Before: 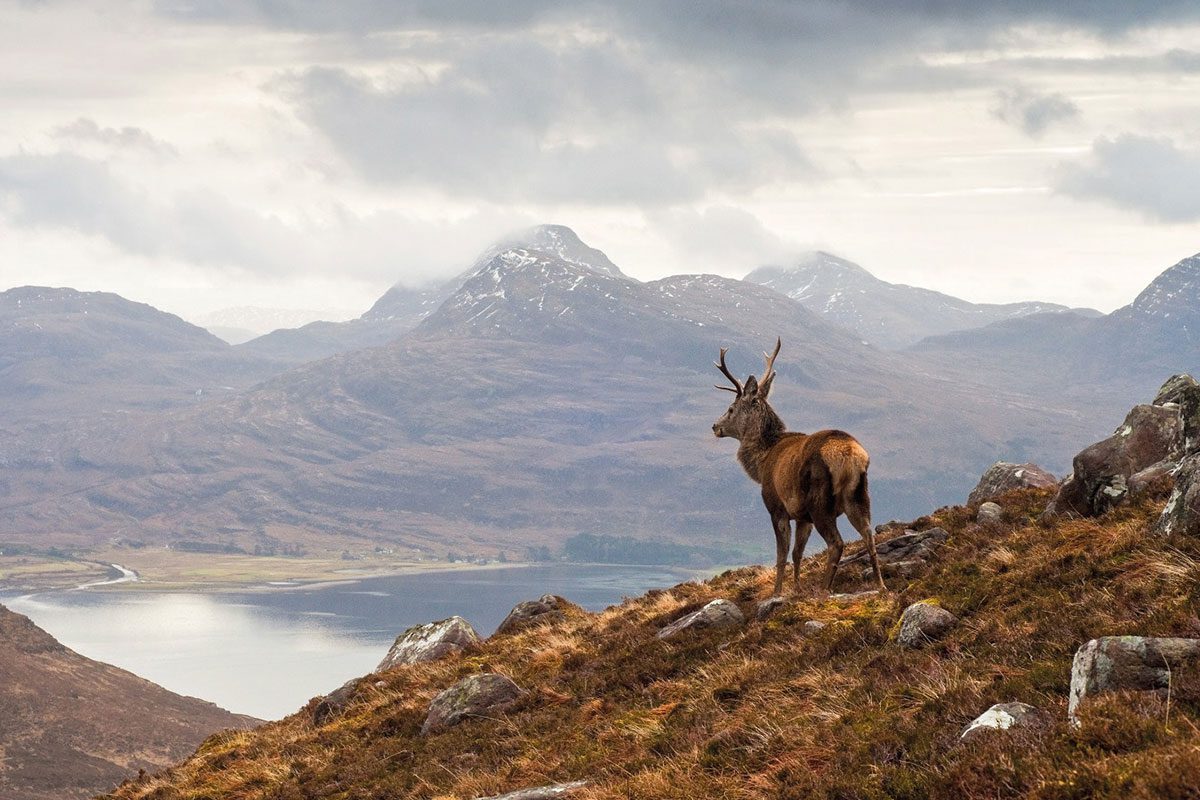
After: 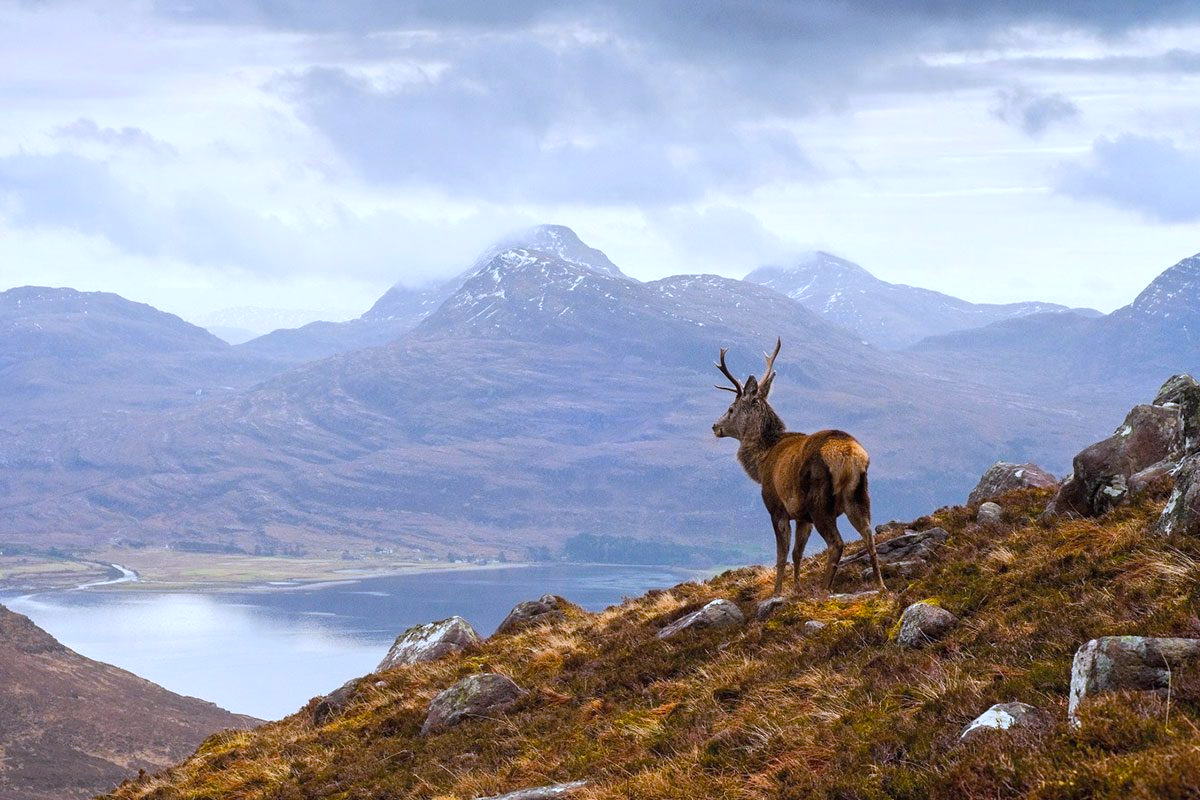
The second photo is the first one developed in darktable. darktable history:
white balance: red 0.948, green 1.02, blue 1.176
color balance: output saturation 120%
